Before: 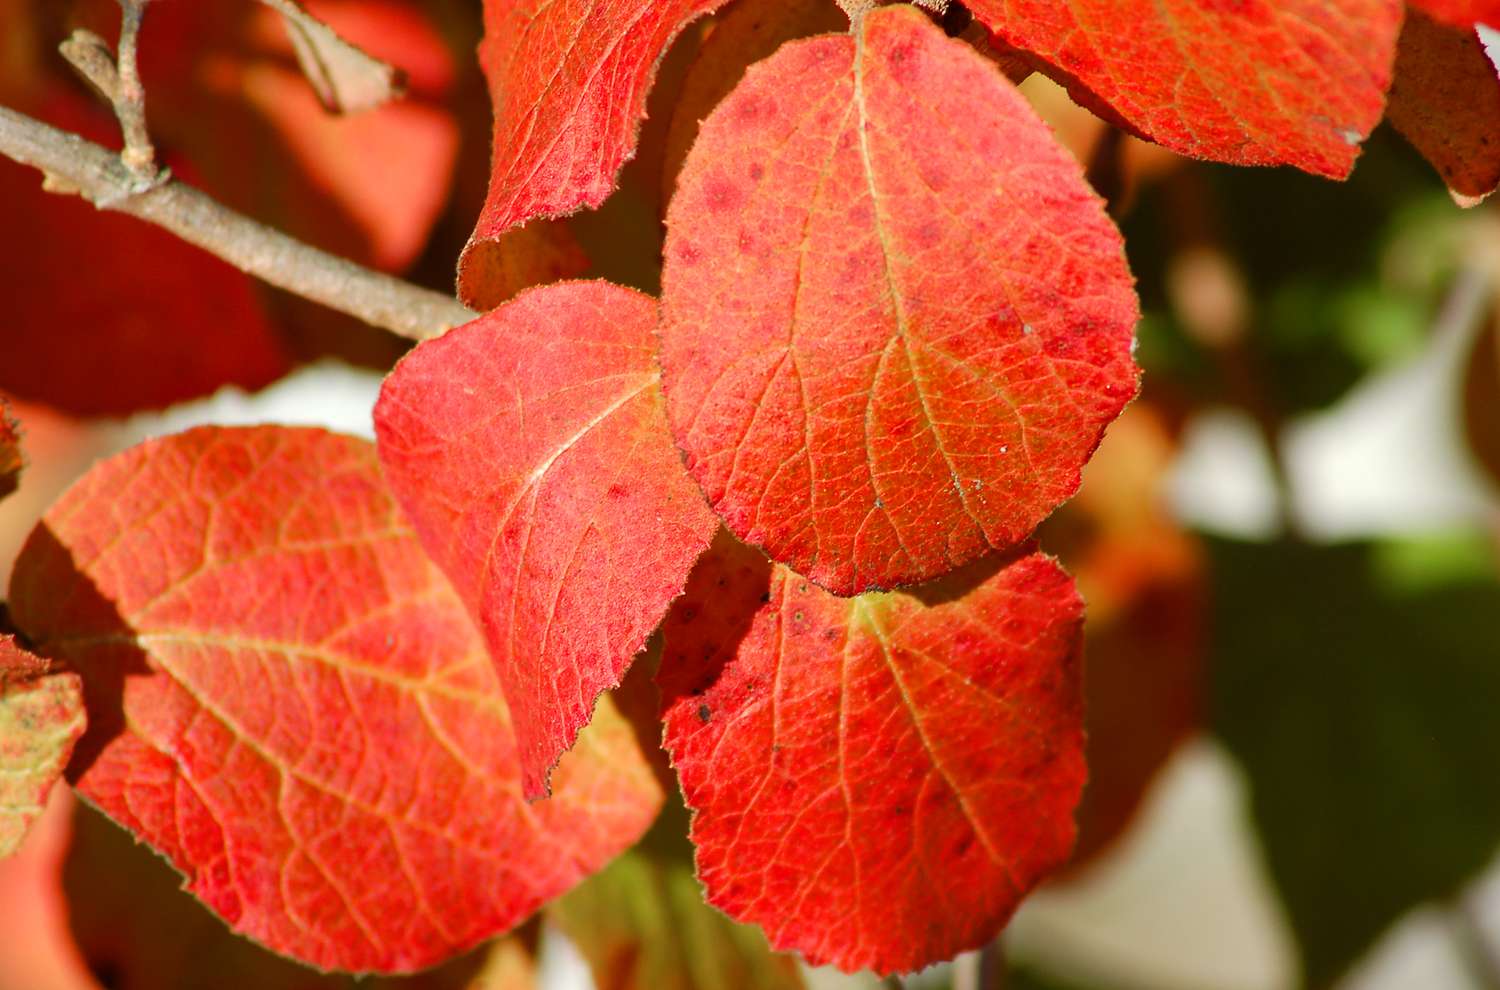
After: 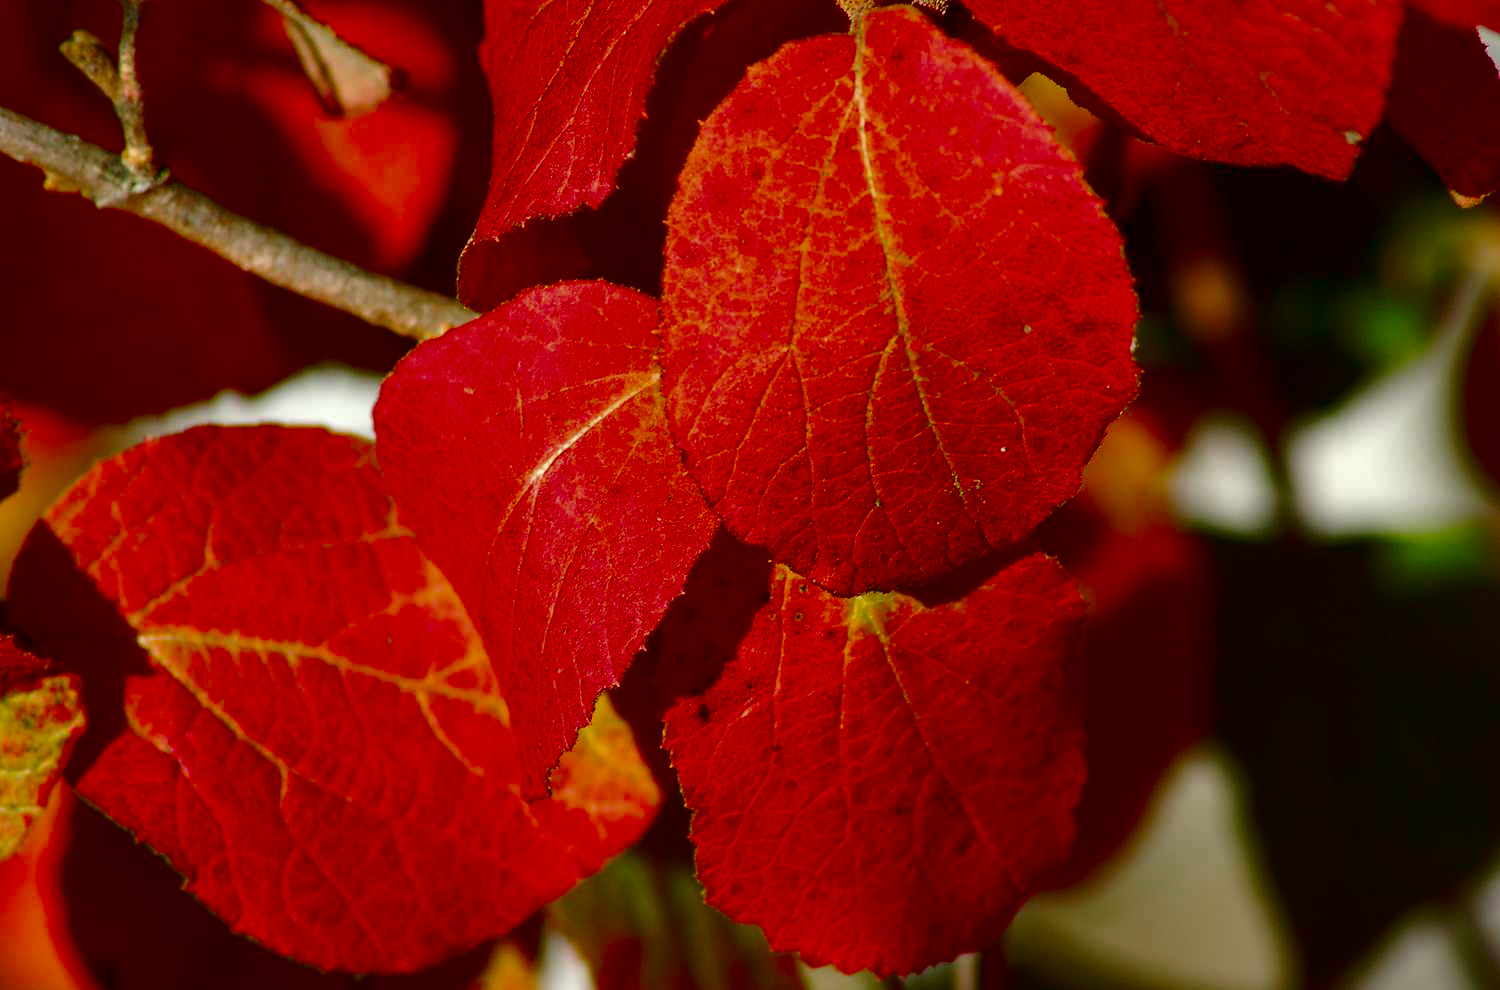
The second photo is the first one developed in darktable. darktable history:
contrast brightness saturation: contrast 0.092, brightness -0.582, saturation 0.165
color balance rgb: perceptual saturation grading › global saturation 25.517%
